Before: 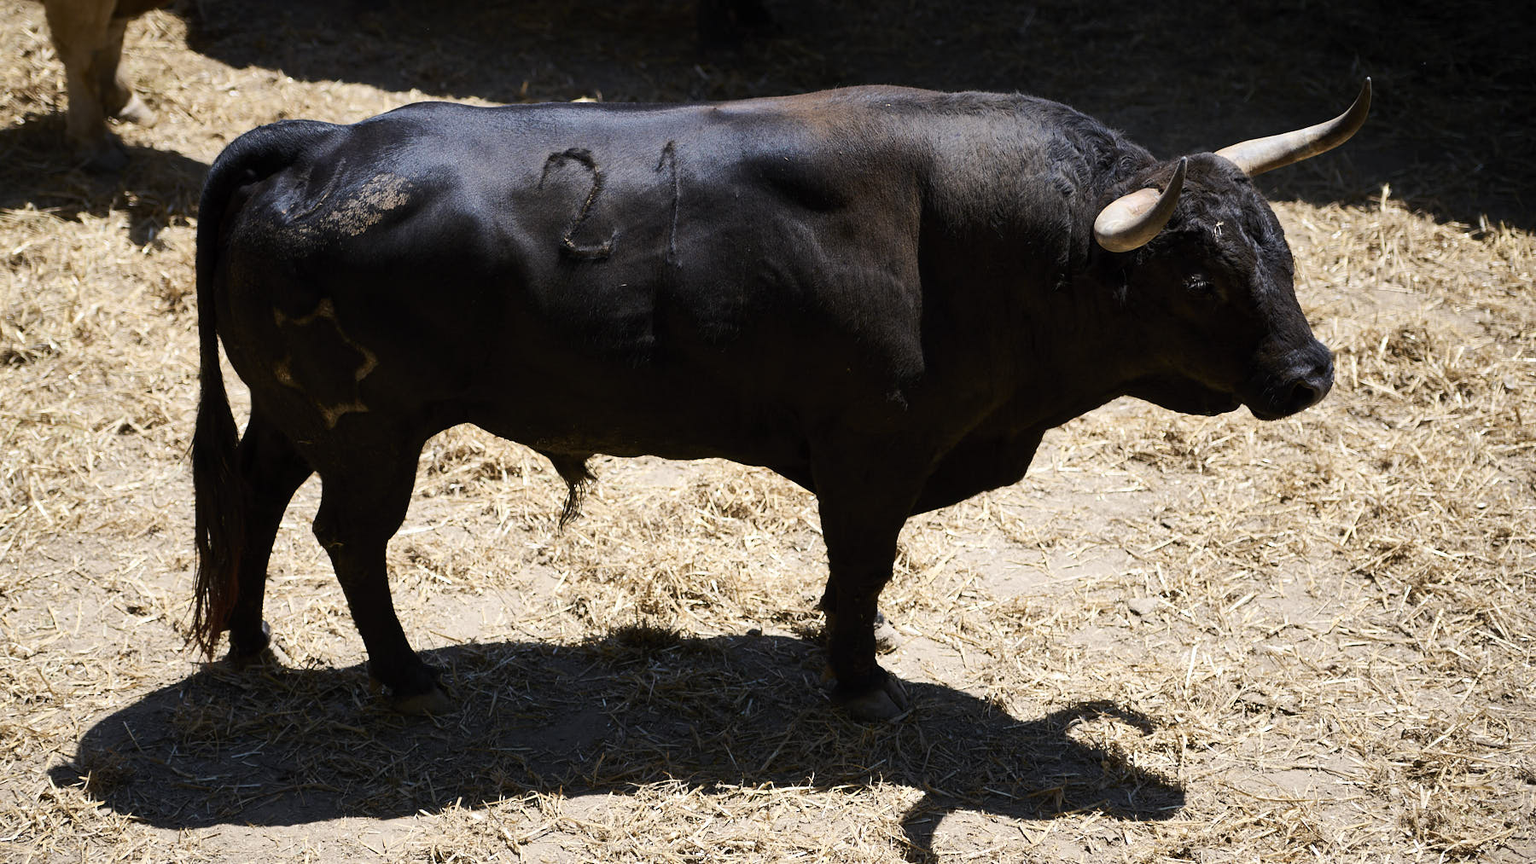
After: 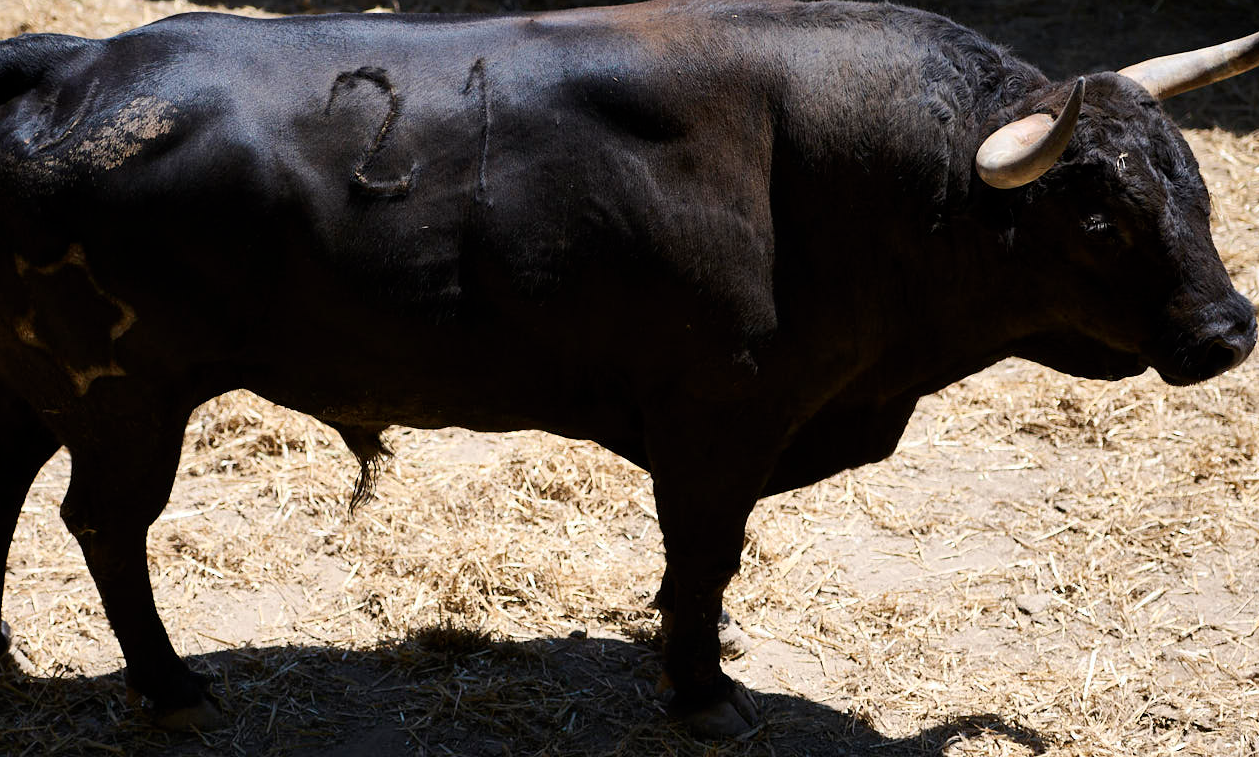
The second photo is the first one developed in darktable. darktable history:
tone equalizer: on, module defaults
crop and rotate: left 17.046%, top 10.659%, right 12.989%, bottom 14.553%
